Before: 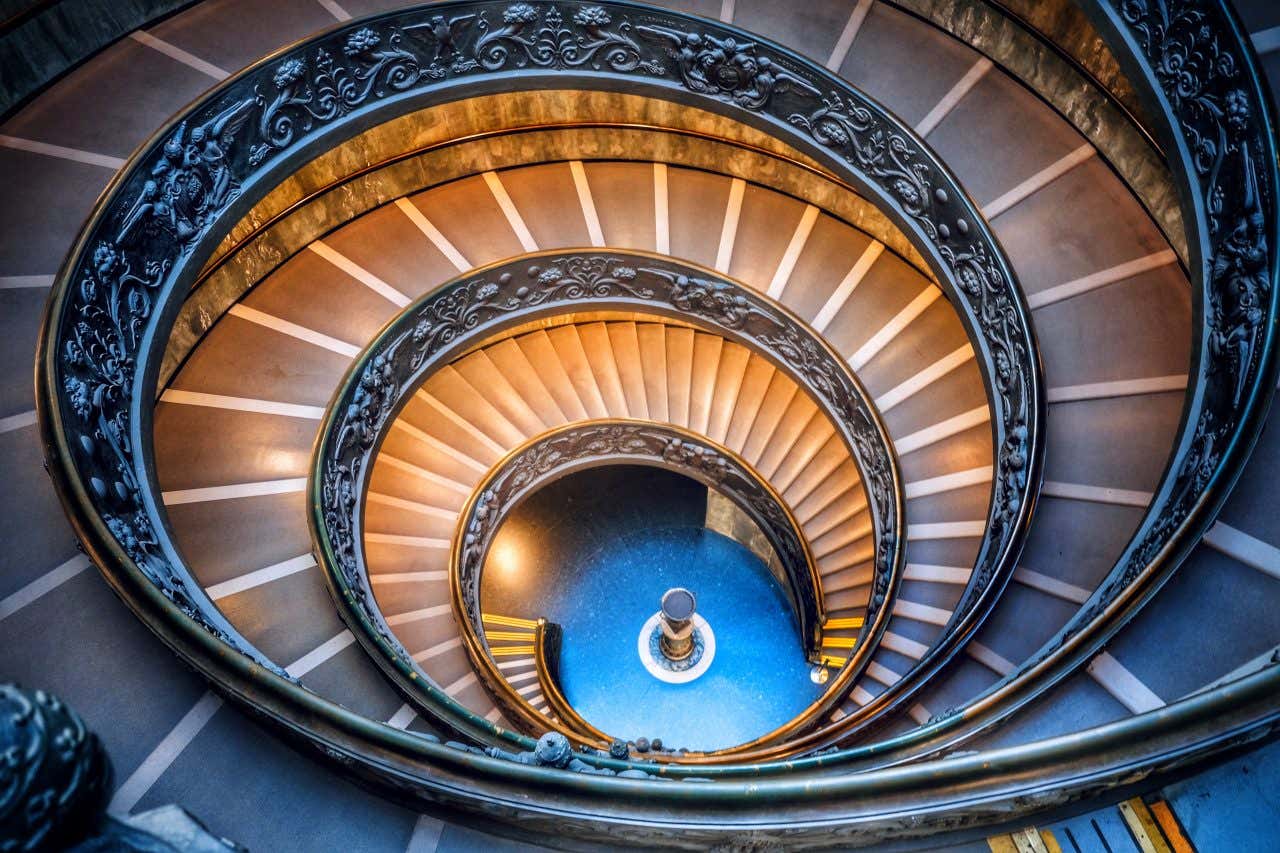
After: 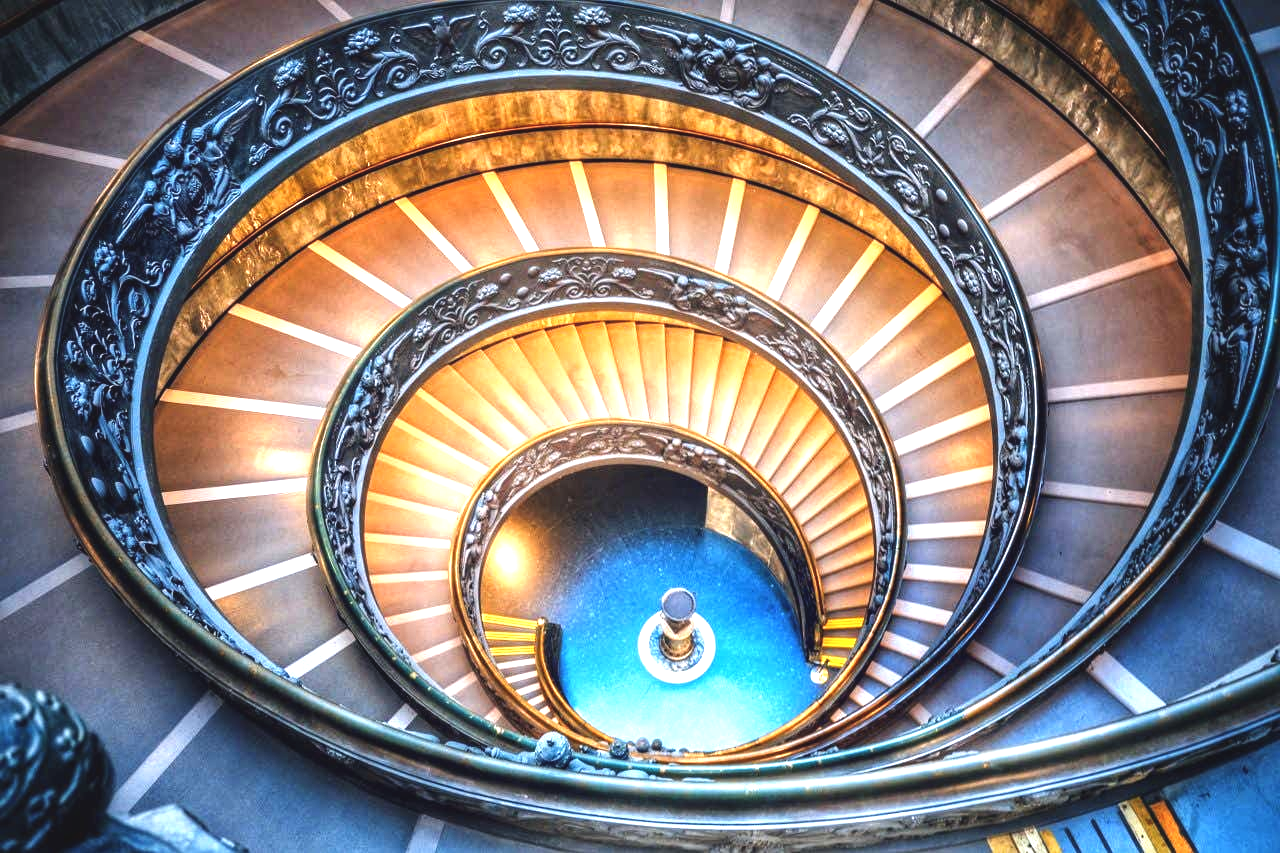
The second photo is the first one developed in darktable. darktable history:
exposure: black level correction -0.005, exposure 1.002 EV, compensate exposure bias true, compensate highlight preservation false
local contrast: highlights 102%, shadows 101%, detail 132%, midtone range 0.2
